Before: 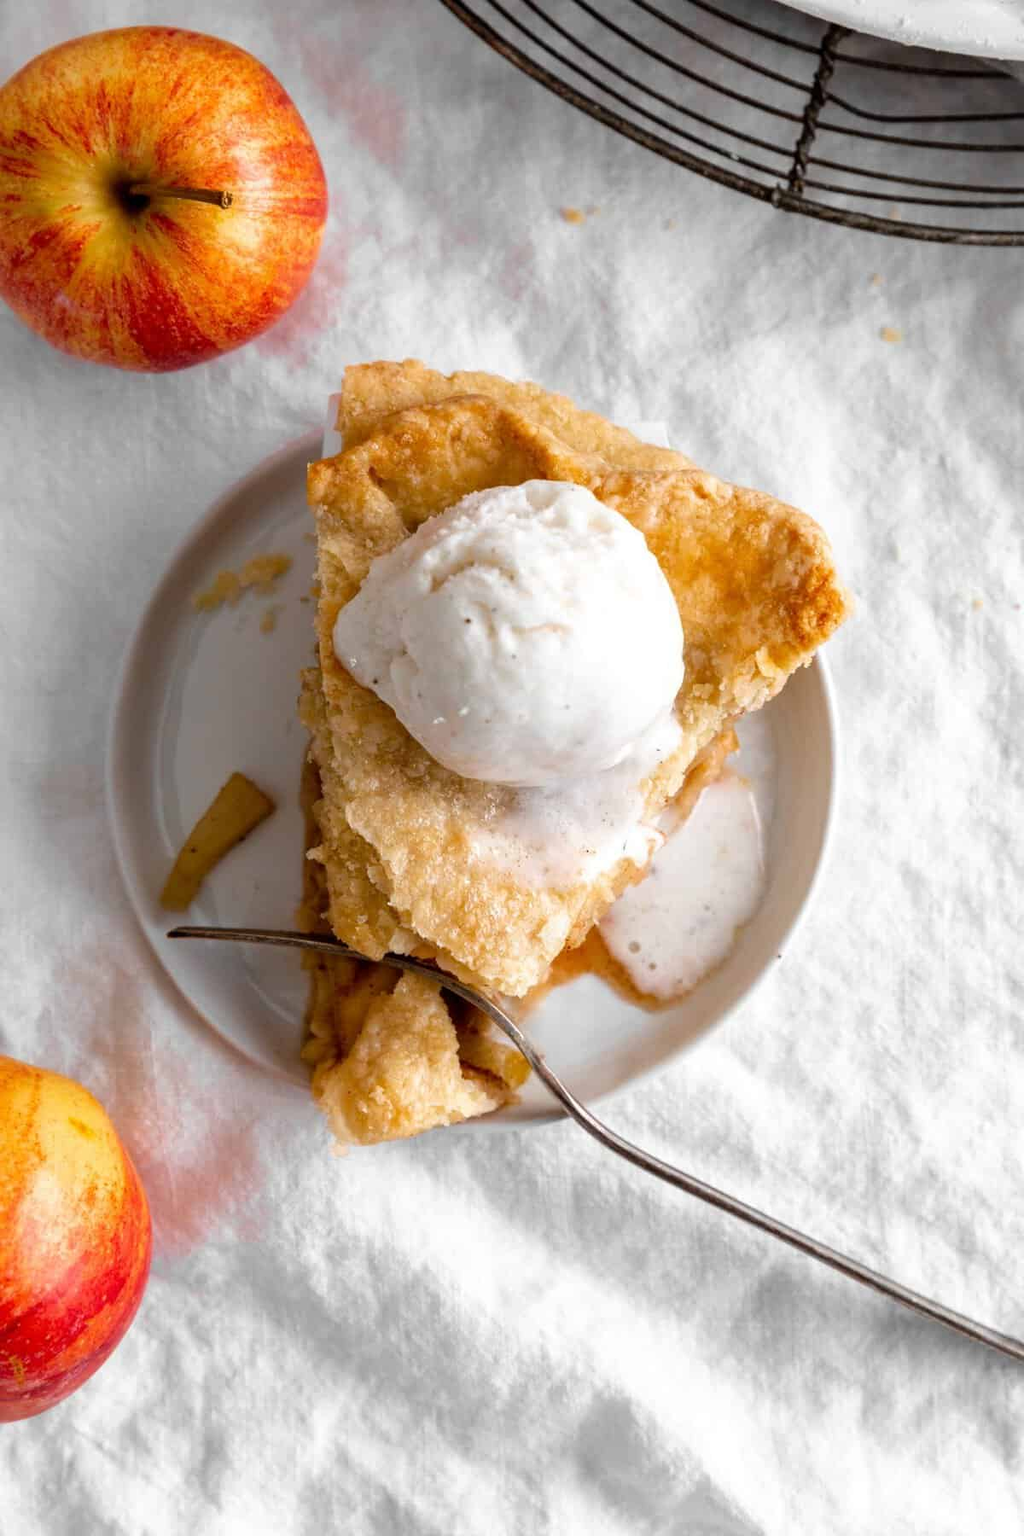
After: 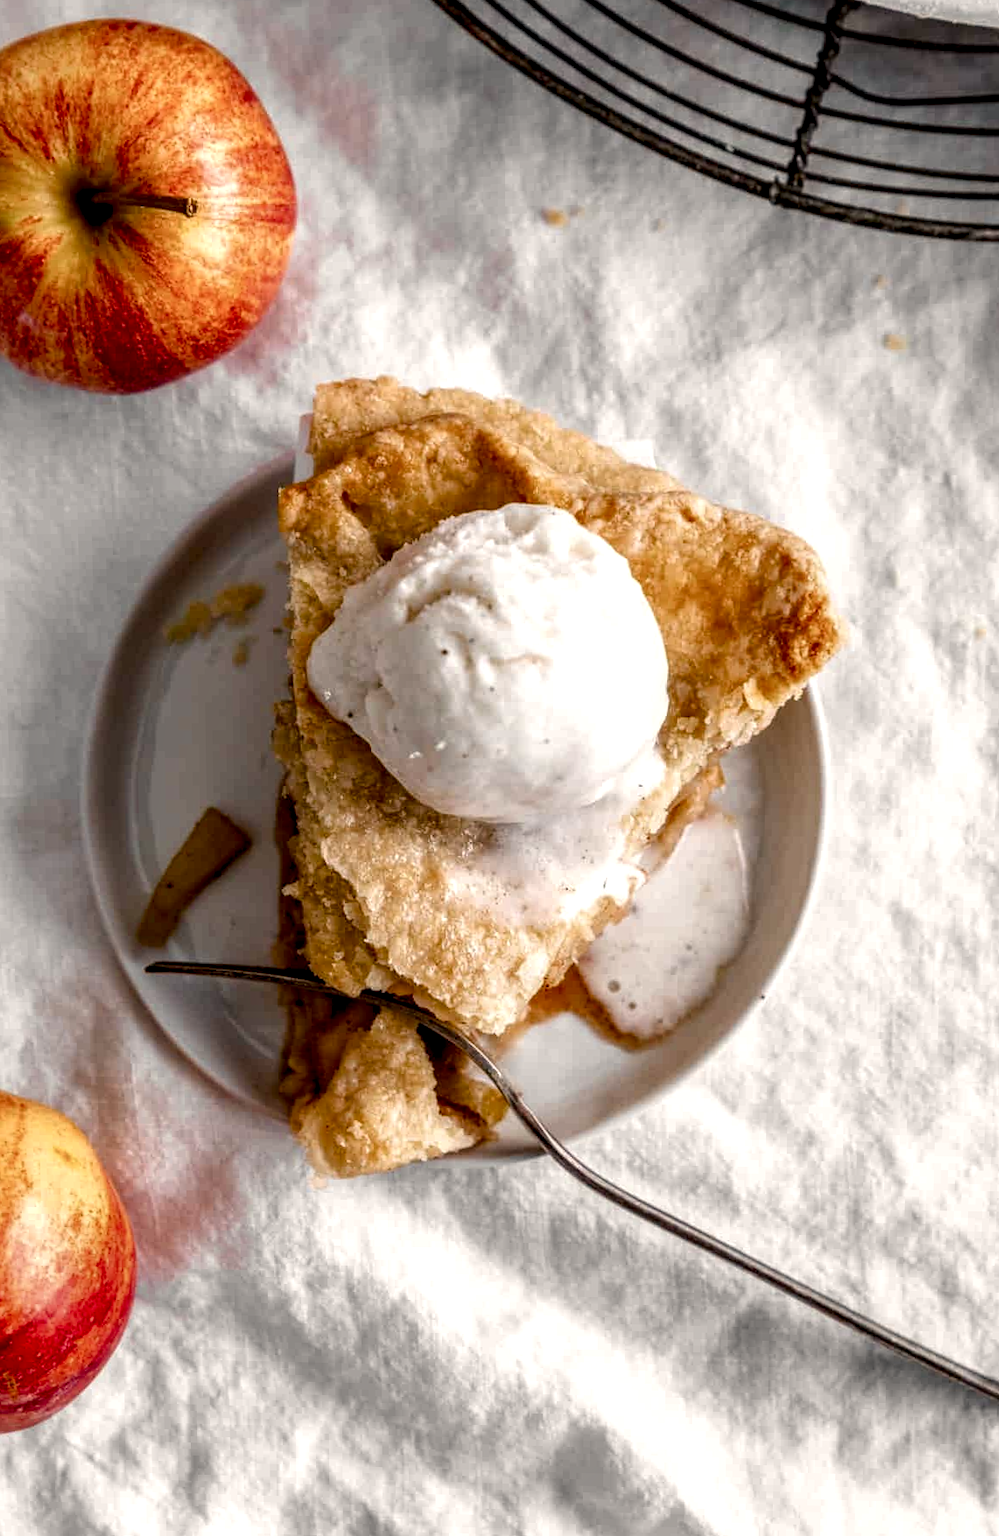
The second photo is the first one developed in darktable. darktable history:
exposure: exposure -0.151 EV, compensate highlight preservation false
color balance rgb: shadows lift › chroma 2%, shadows lift › hue 250°, power › hue 326.4°, highlights gain › chroma 2%, highlights gain › hue 64.8°, global offset › luminance 0.5%, global offset › hue 58.8°, perceptual saturation grading › highlights -25%, perceptual saturation grading › shadows 30%, global vibrance 15%
rotate and perspective: rotation 0.074°, lens shift (vertical) 0.096, lens shift (horizontal) -0.041, crop left 0.043, crop right 0.952, crop top 0.024, crop bottom 0.979
local contrast: highlights 0%, shadows 0%, detail 182%
